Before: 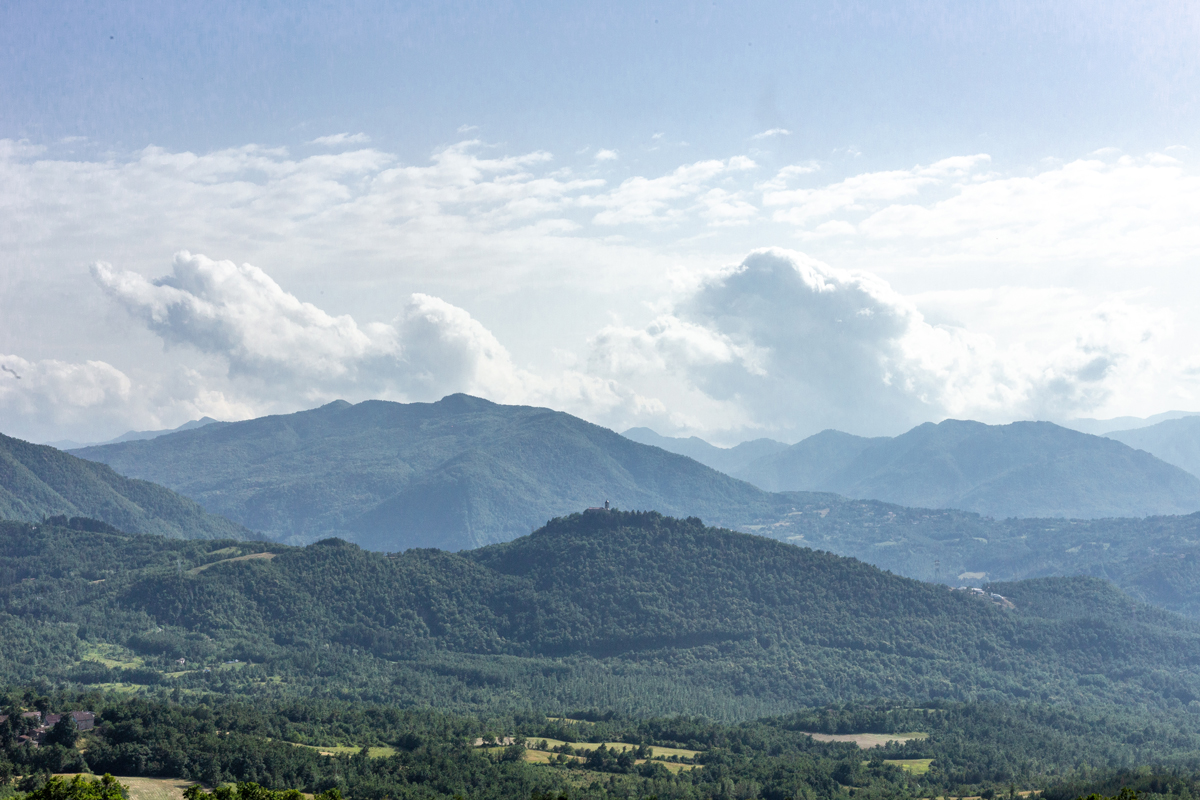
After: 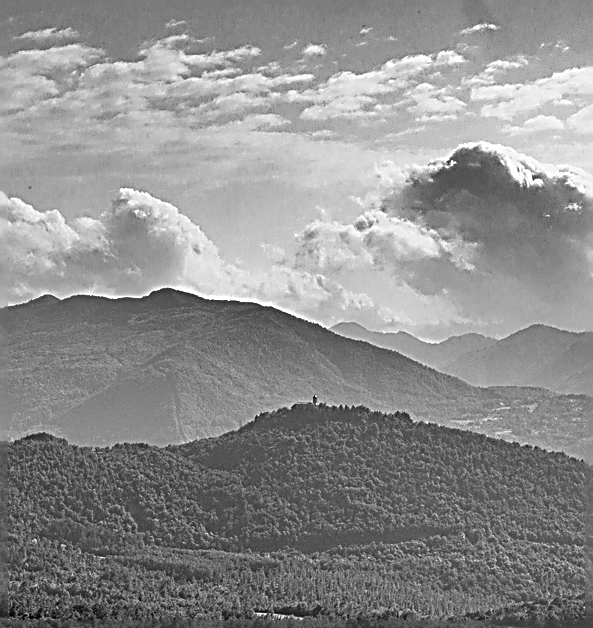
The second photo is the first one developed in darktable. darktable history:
color calibration: output gray [0.22, 0.42, 0.37, 0], gray › normalize channels true, illuminant same as pipeline (D50), adaptation XYZ, x 0.346, y 0.359, gamut compression 0
white balance: red 0.924, blue 1.095
shadows and highlights: shadows 24.5, highlights -78.15, soften with gaussian
crop and rotate: angle 0.02°, left 24.353%, top 13.219%, right 26.156%, bottom 8.224%
sharpen: radius 3.158, amount 1.731
exposure: black level correction 0.001, compensate highlight preservation false
